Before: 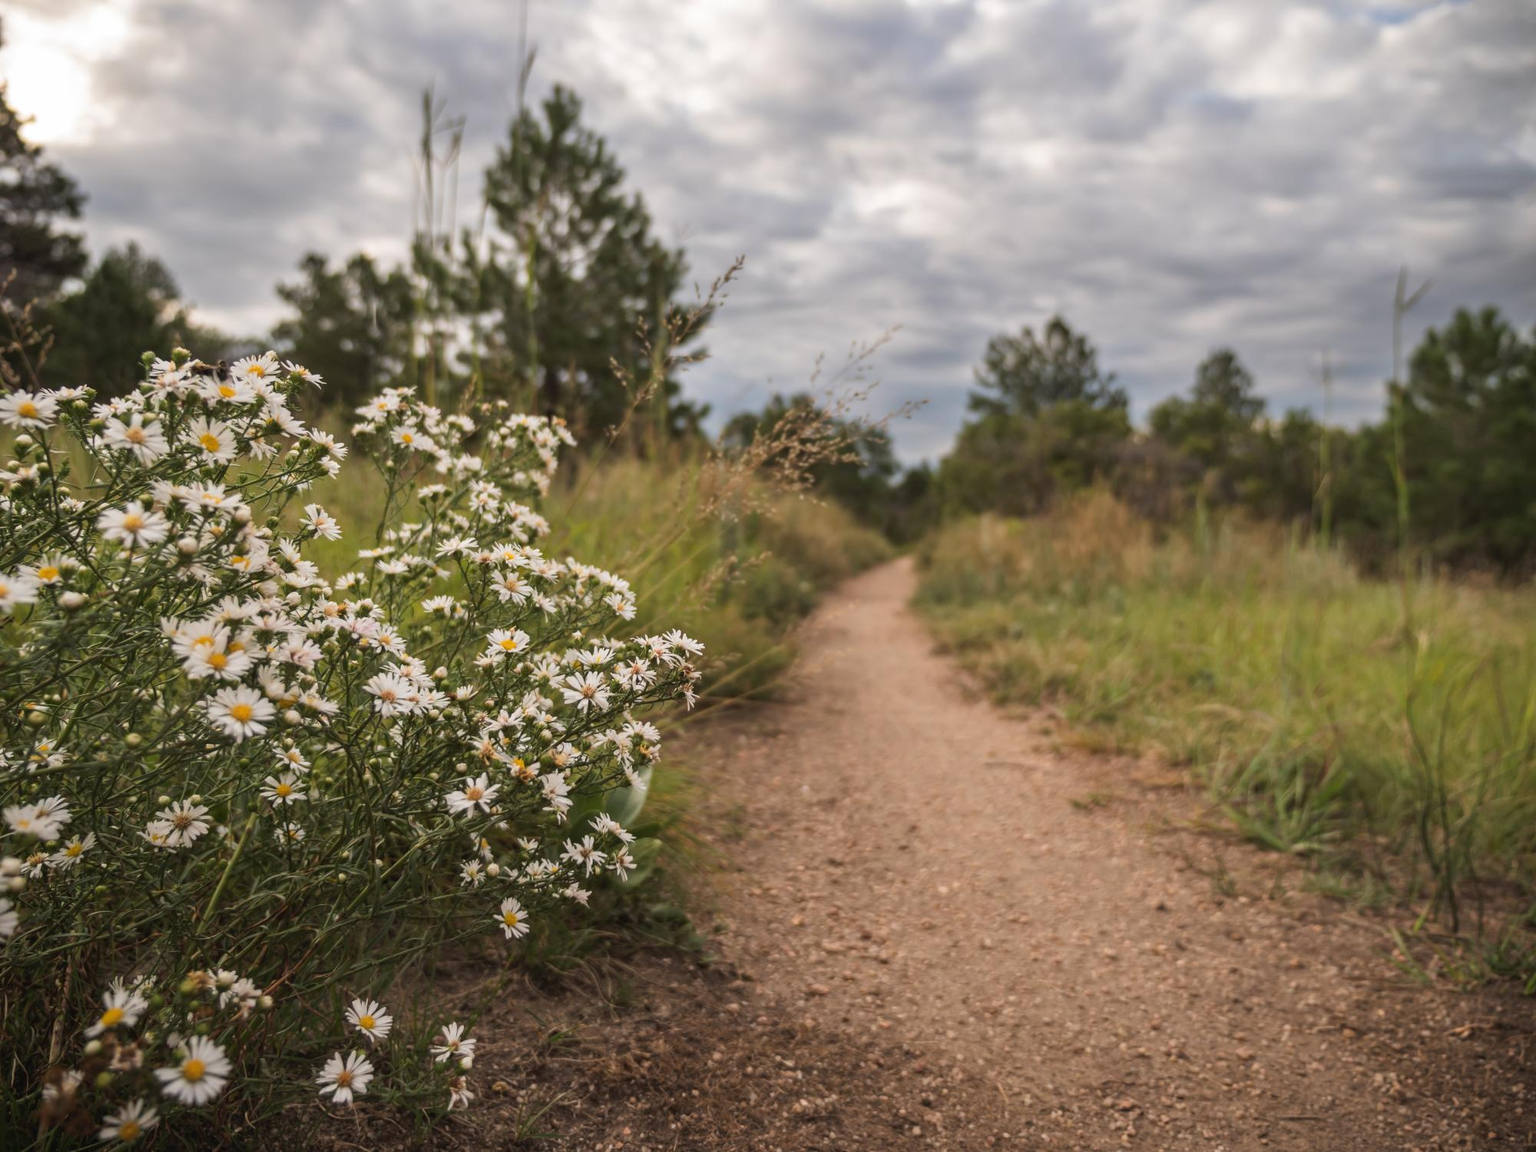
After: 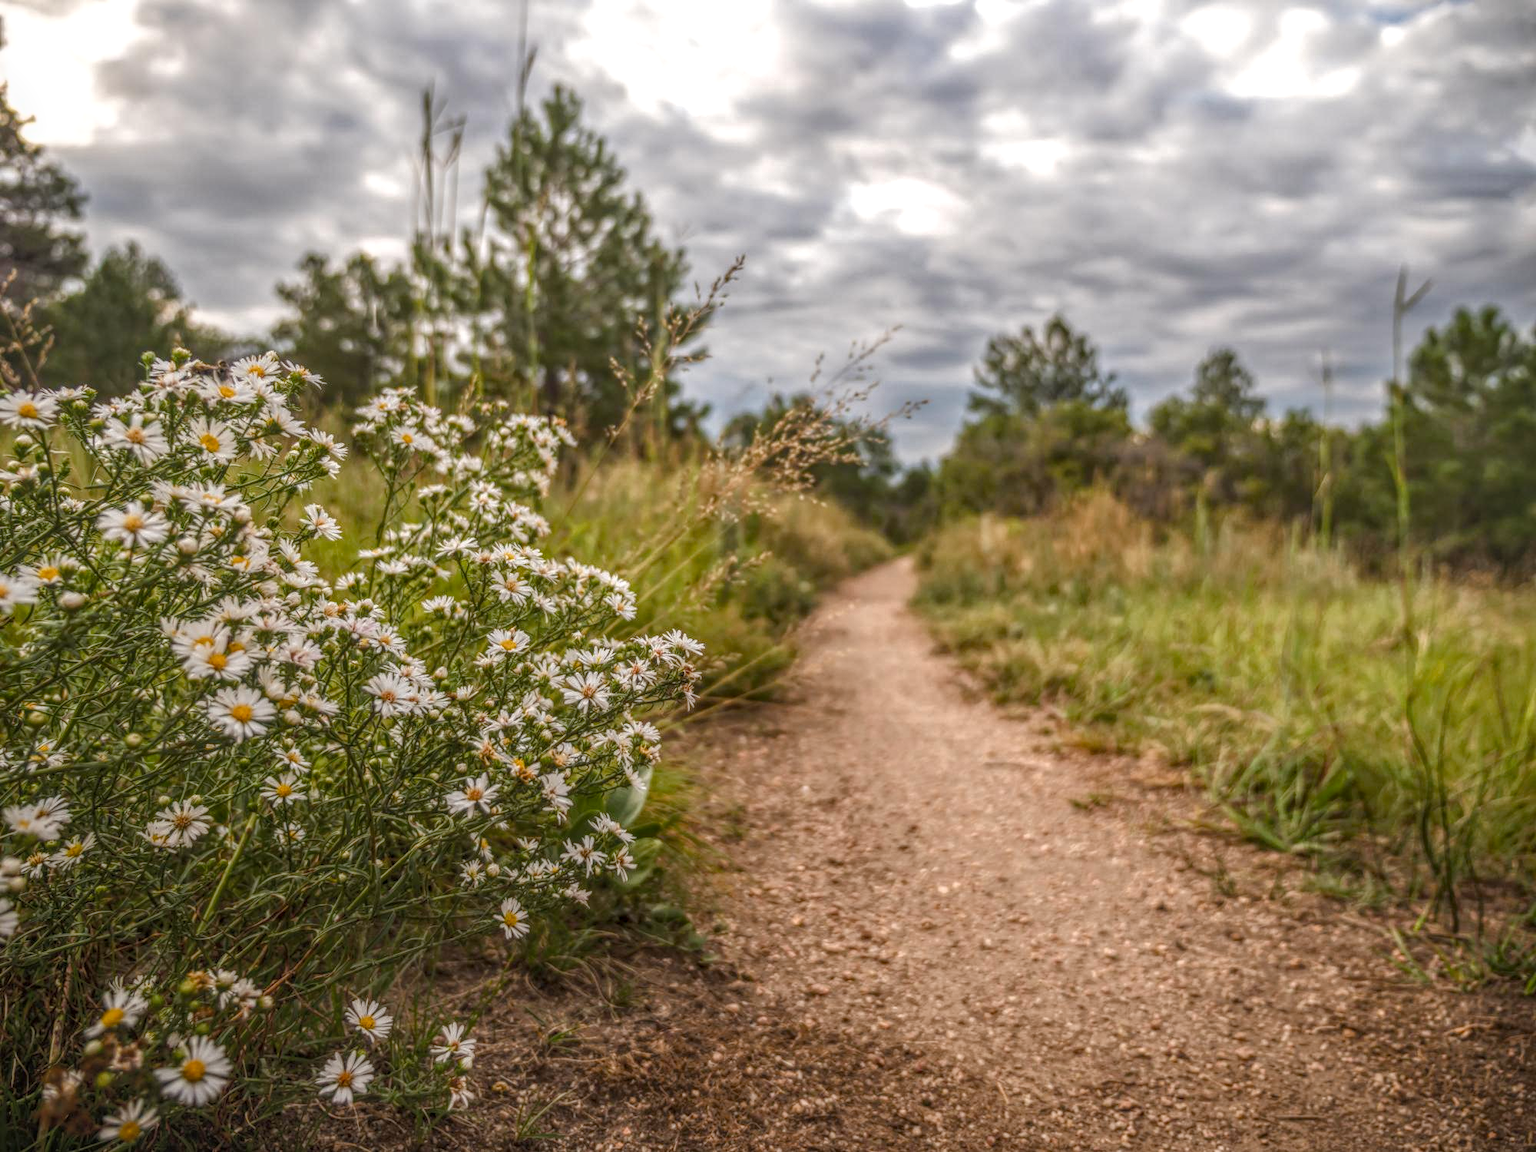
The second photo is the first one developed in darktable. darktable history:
local contrast: highlights 20%, shadows 30%, detail 200%, midtone range 0.2
color balance rgb: perceptual saturation grading › global saturation 25.324%, perceptual saturation grading › highlights -50.009%, perceptual saturation grading › shadows 30.583%, perceptual brilliance grading › highlights 10.206%, perceptual brilliance grading › mid-tones 4.634%
